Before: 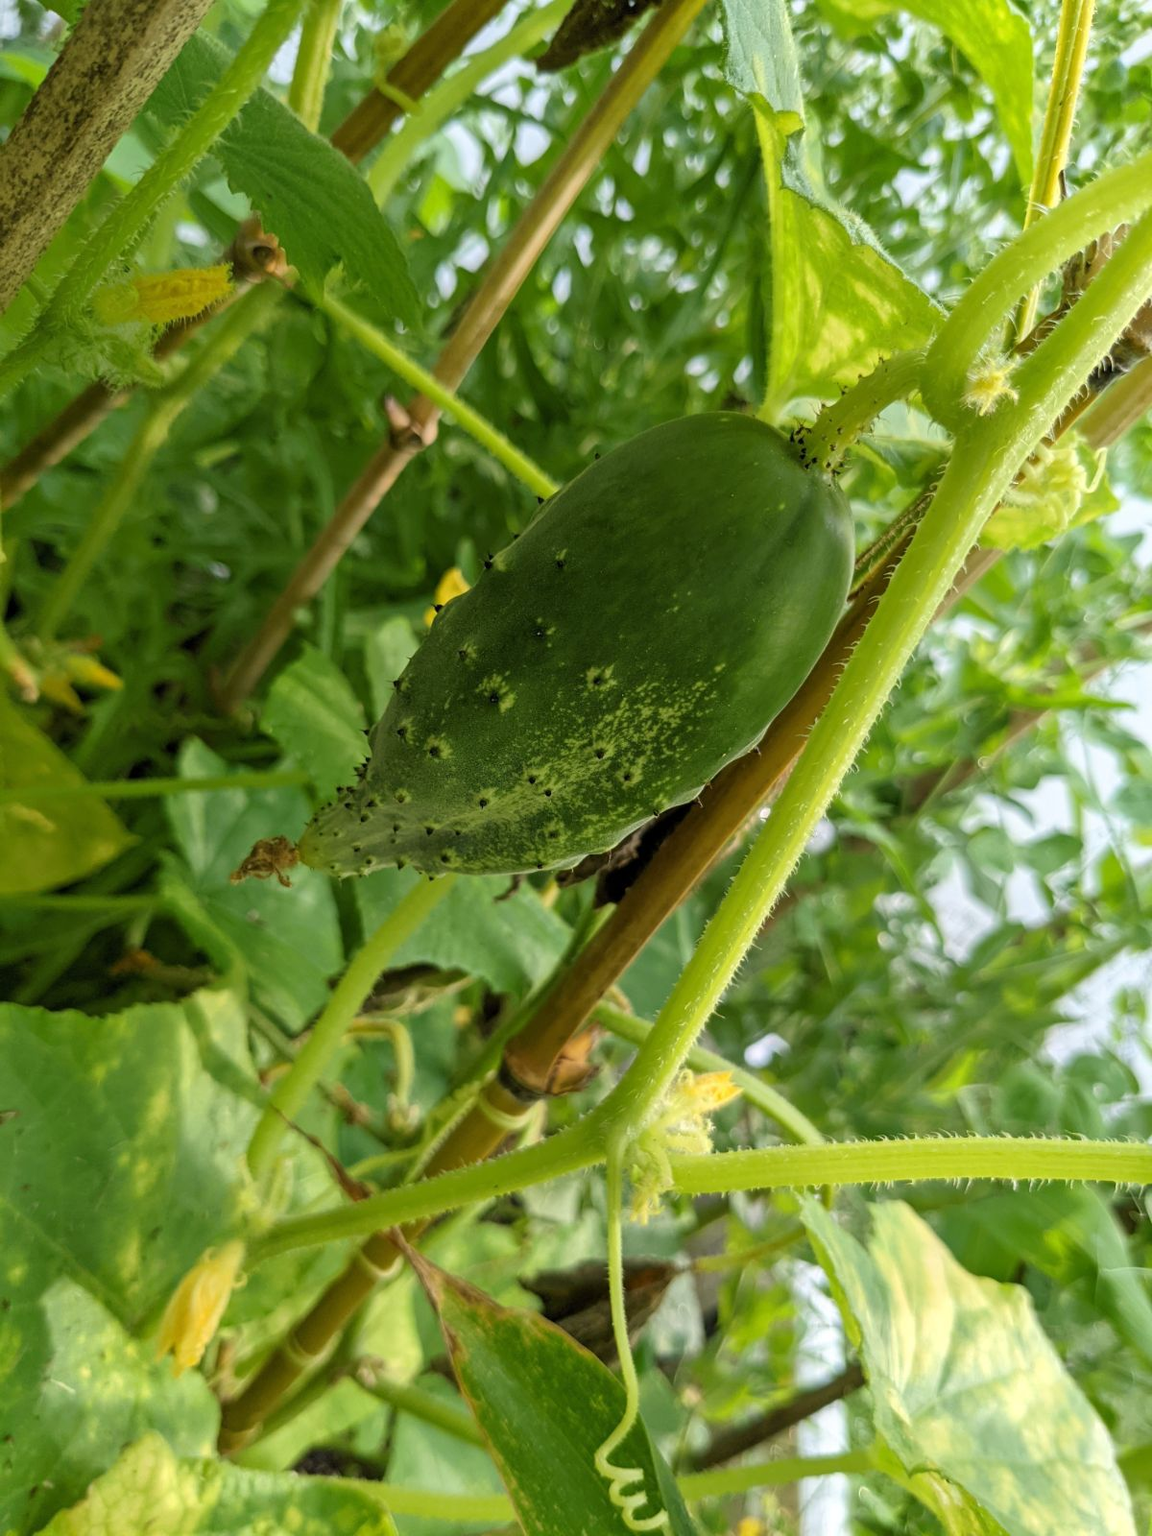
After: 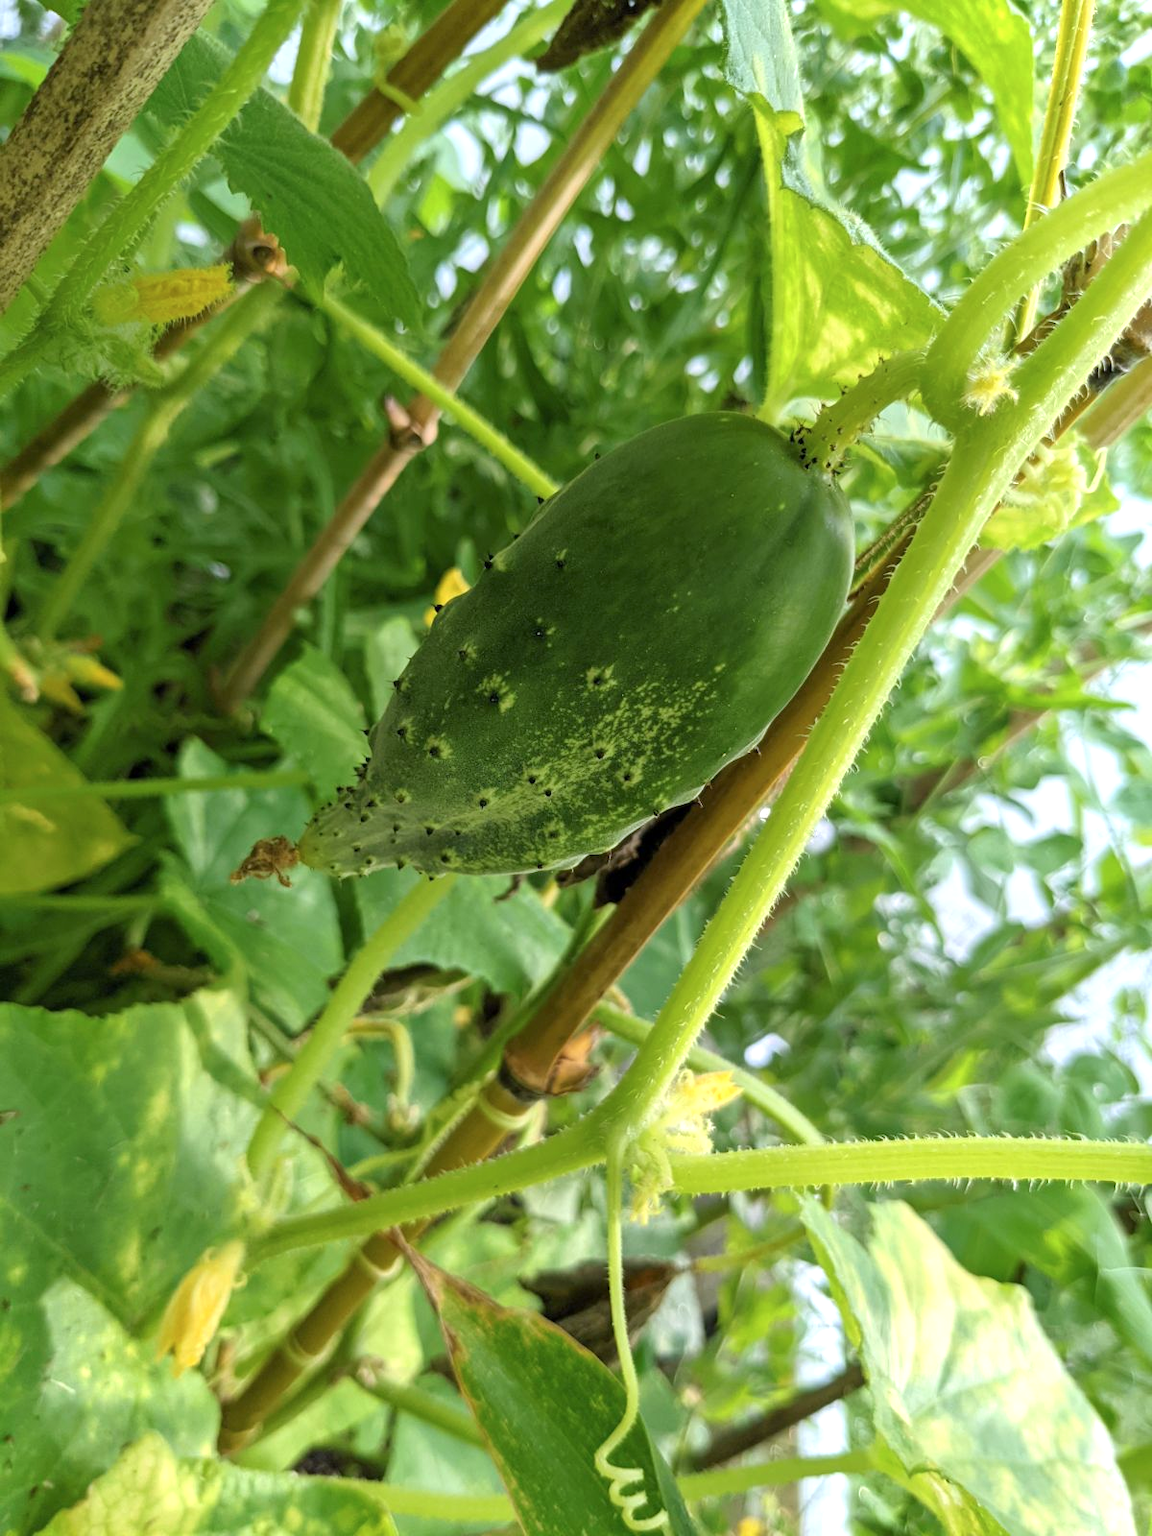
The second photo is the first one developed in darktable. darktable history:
exposure: exposure 0.378 EV, compensate highlight preservation false
color calibration: illuminant as shot in camera, x 0.358, y 0.373, temperature 4628.91 K
